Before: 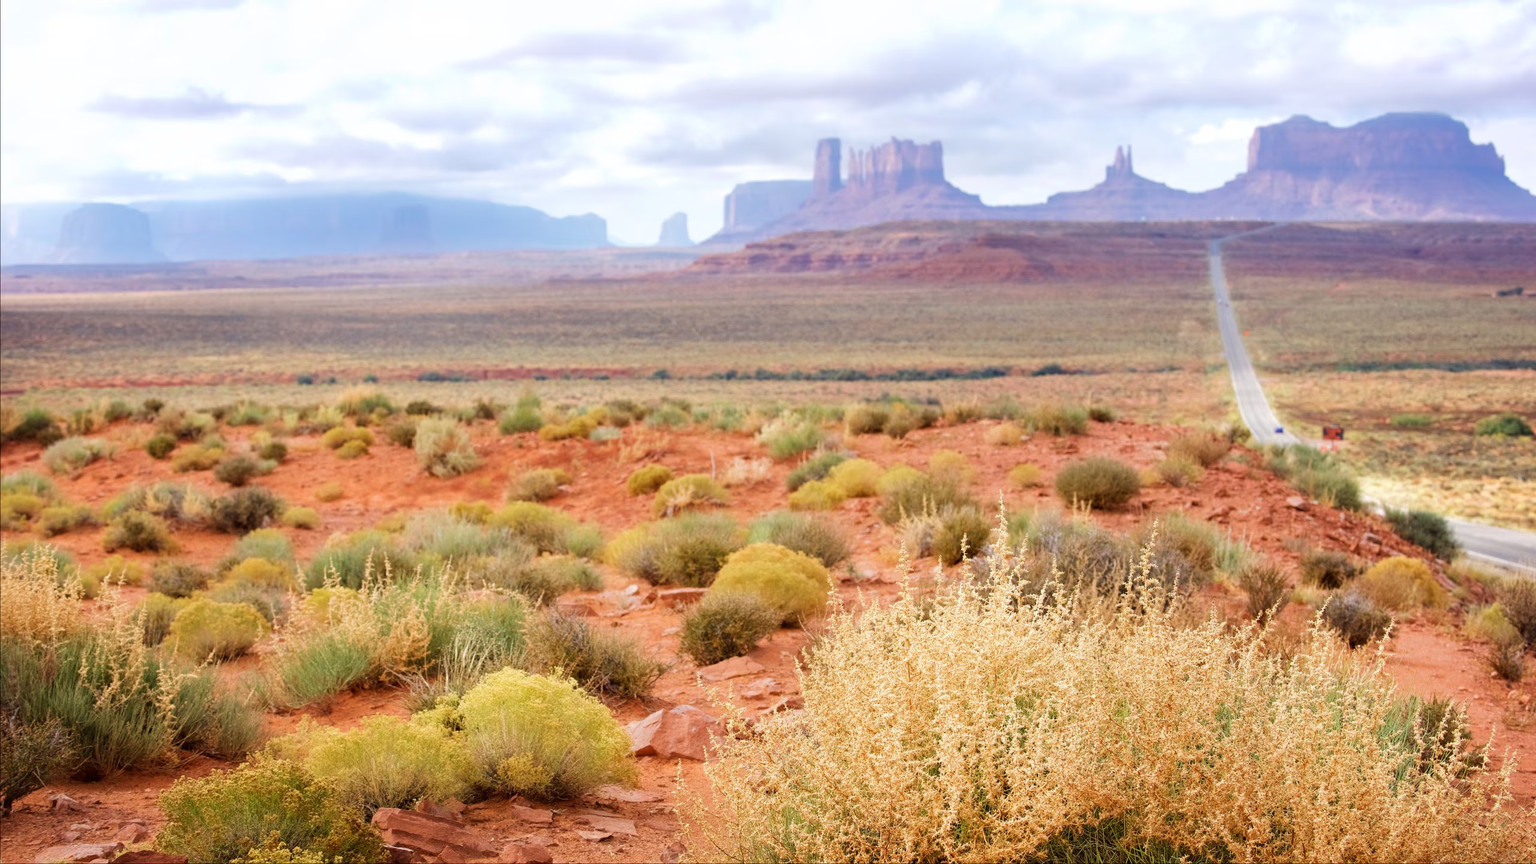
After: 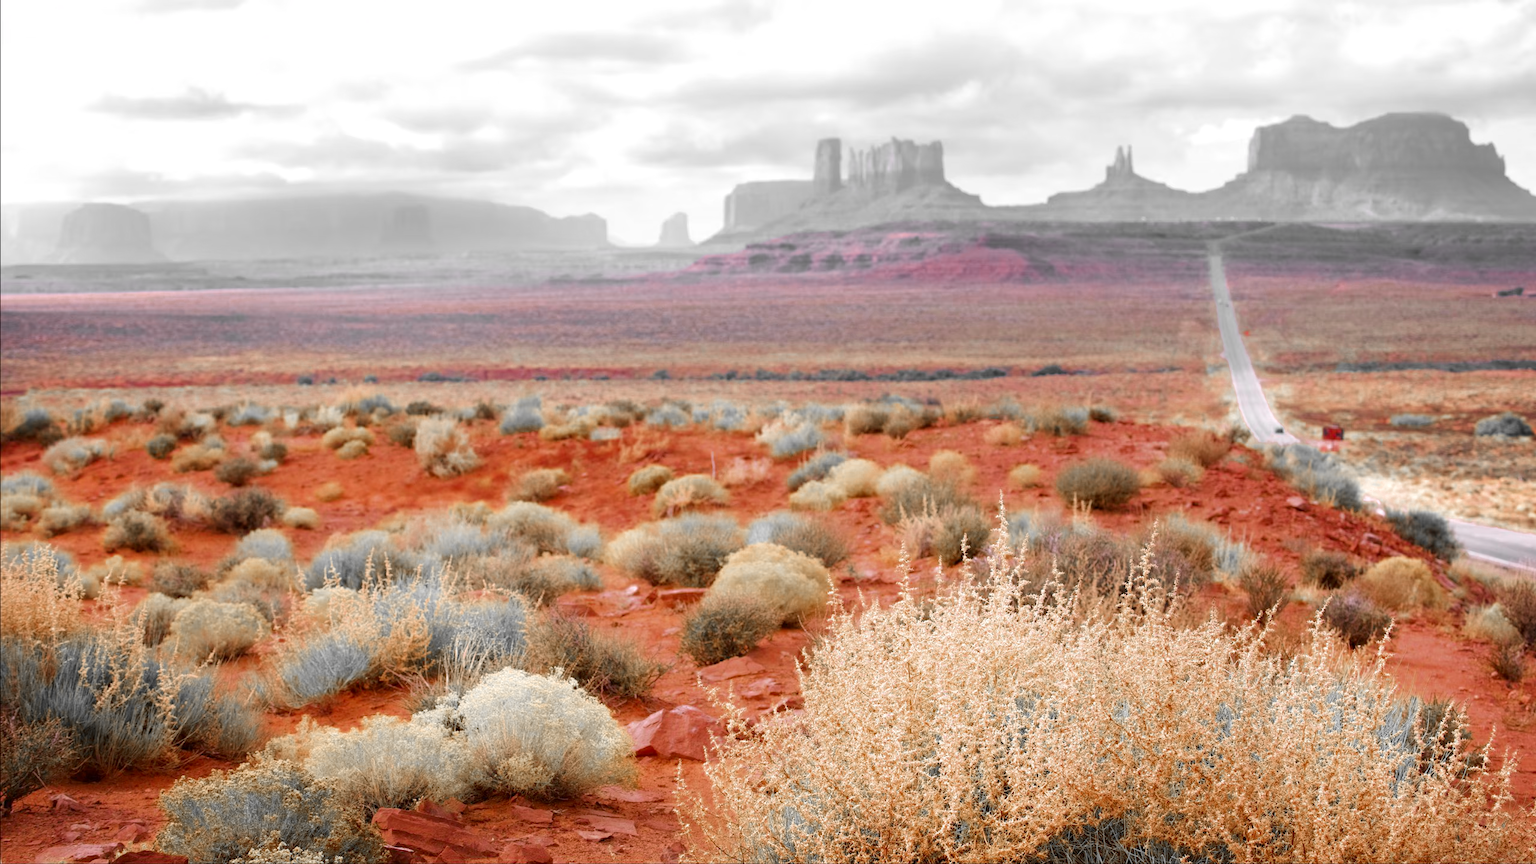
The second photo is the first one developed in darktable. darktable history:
vibrance: vibrance 14%
white balance: red 1.05, blue 1.072
color zones: curves: ch0 [(0, 0.497) (0.096, 0.361) (0.221, 0.538) (0.429, 0.5) (0.571, 0.5) (0.714, 0.5) (0.857, 0.5) (1, 0.497)]; ch1 [(0, 0.5) (0.143, 0.5) (0.257, -0.002) (0.429, 0.04) (0.571, -0.001) (0.714, -0.015) (0.857, 0.024) (1, 0.5)]
